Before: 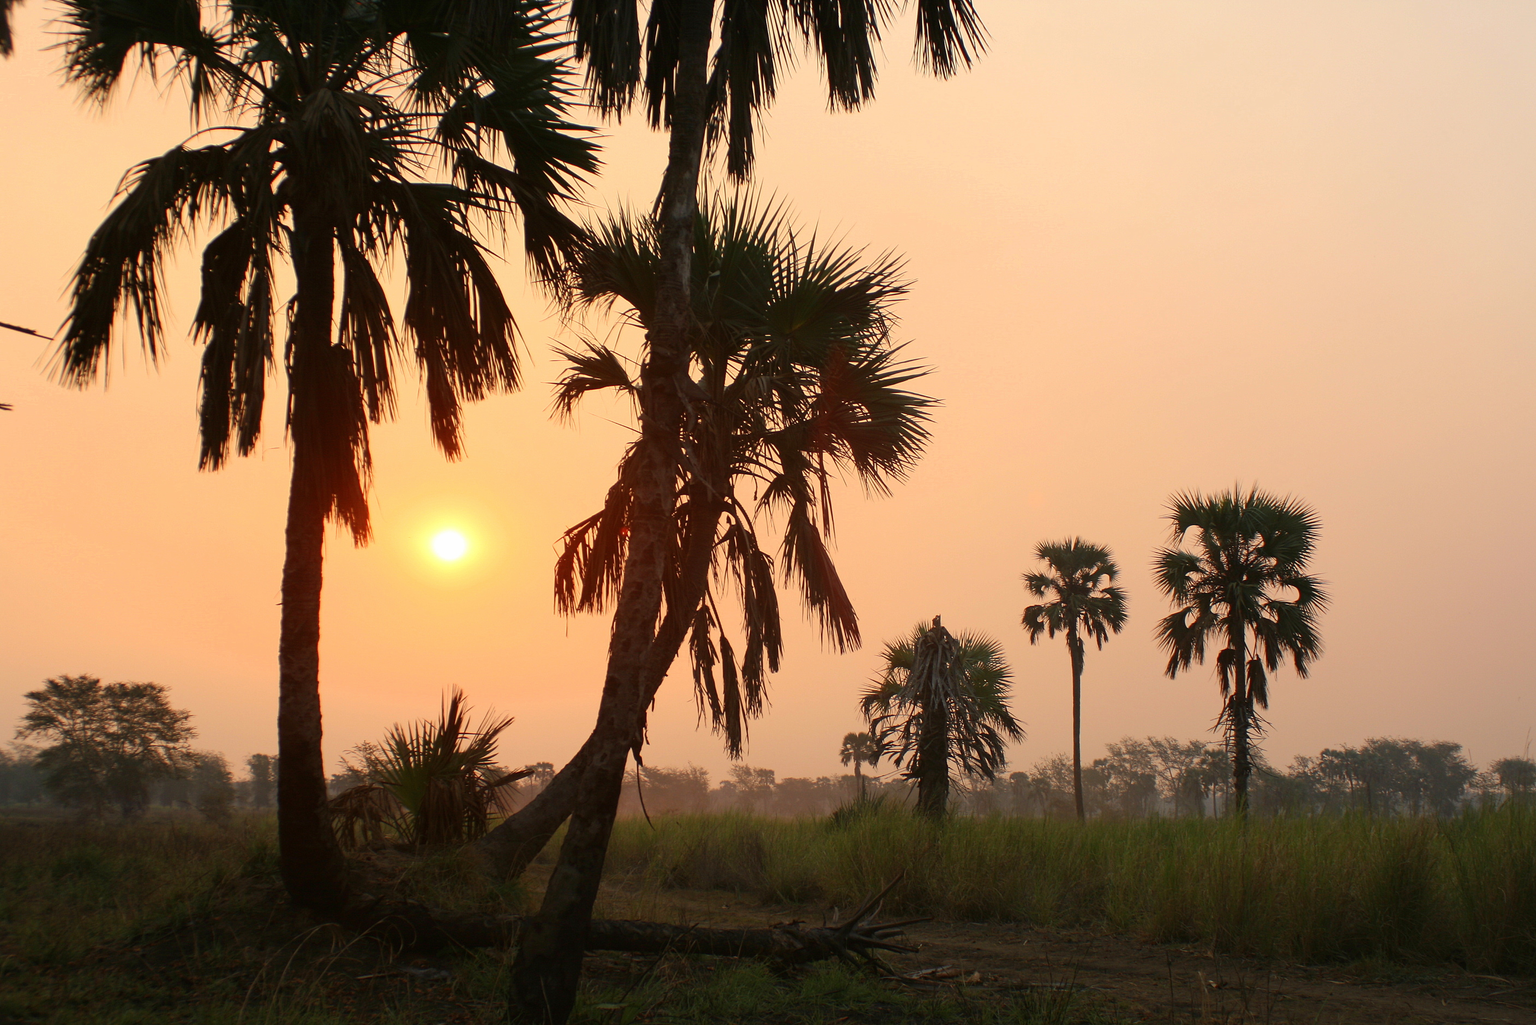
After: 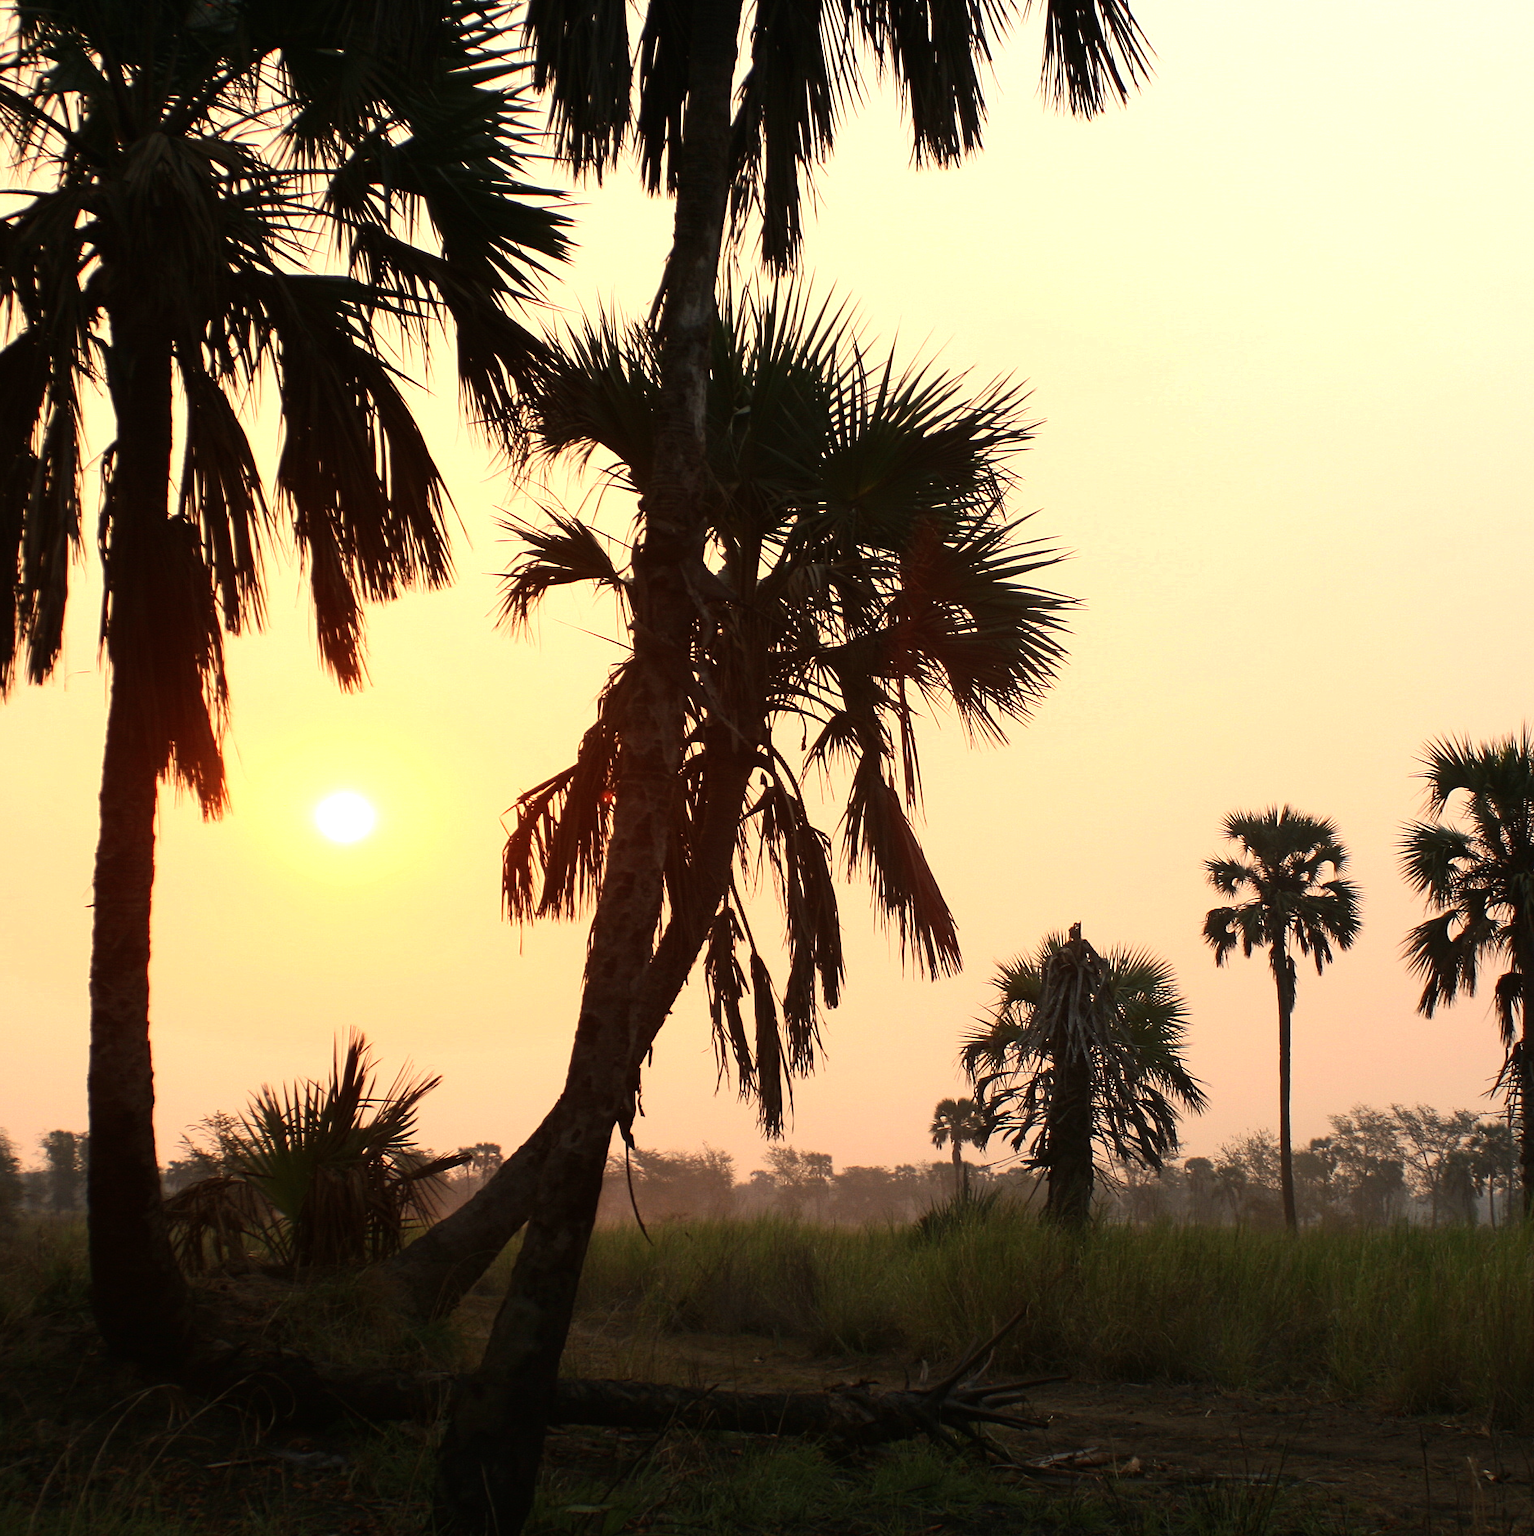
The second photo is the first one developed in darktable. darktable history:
tone equalizer: -8 EV -0.75 EV, -7 EV -0.7 EV, -6 EV -0.6 EV, -5 EV -0.4 EV, -3 EV 0.4 EV, -2 EV 0.6 EV, -1 EV 0.7 EV, +0 EV 0.75 EV, edges refinement/feathering 500, mask exposure compensation -1.57 EV, preserve details no
crop and rotate: left 14.292%, right 19.041%
contrast brightness saturation: contrast 0.01, saturation -0.05
